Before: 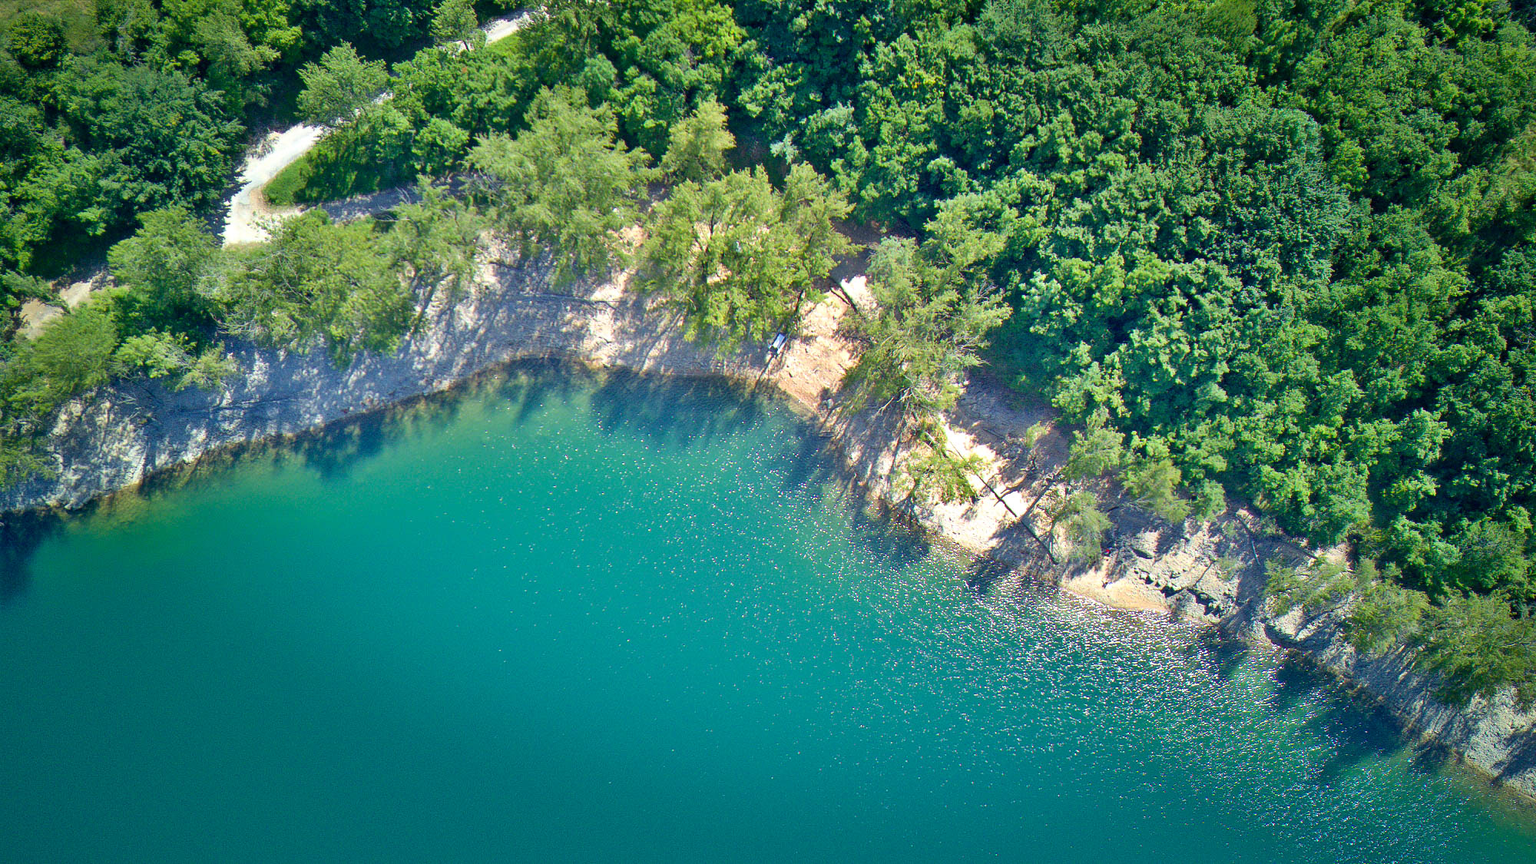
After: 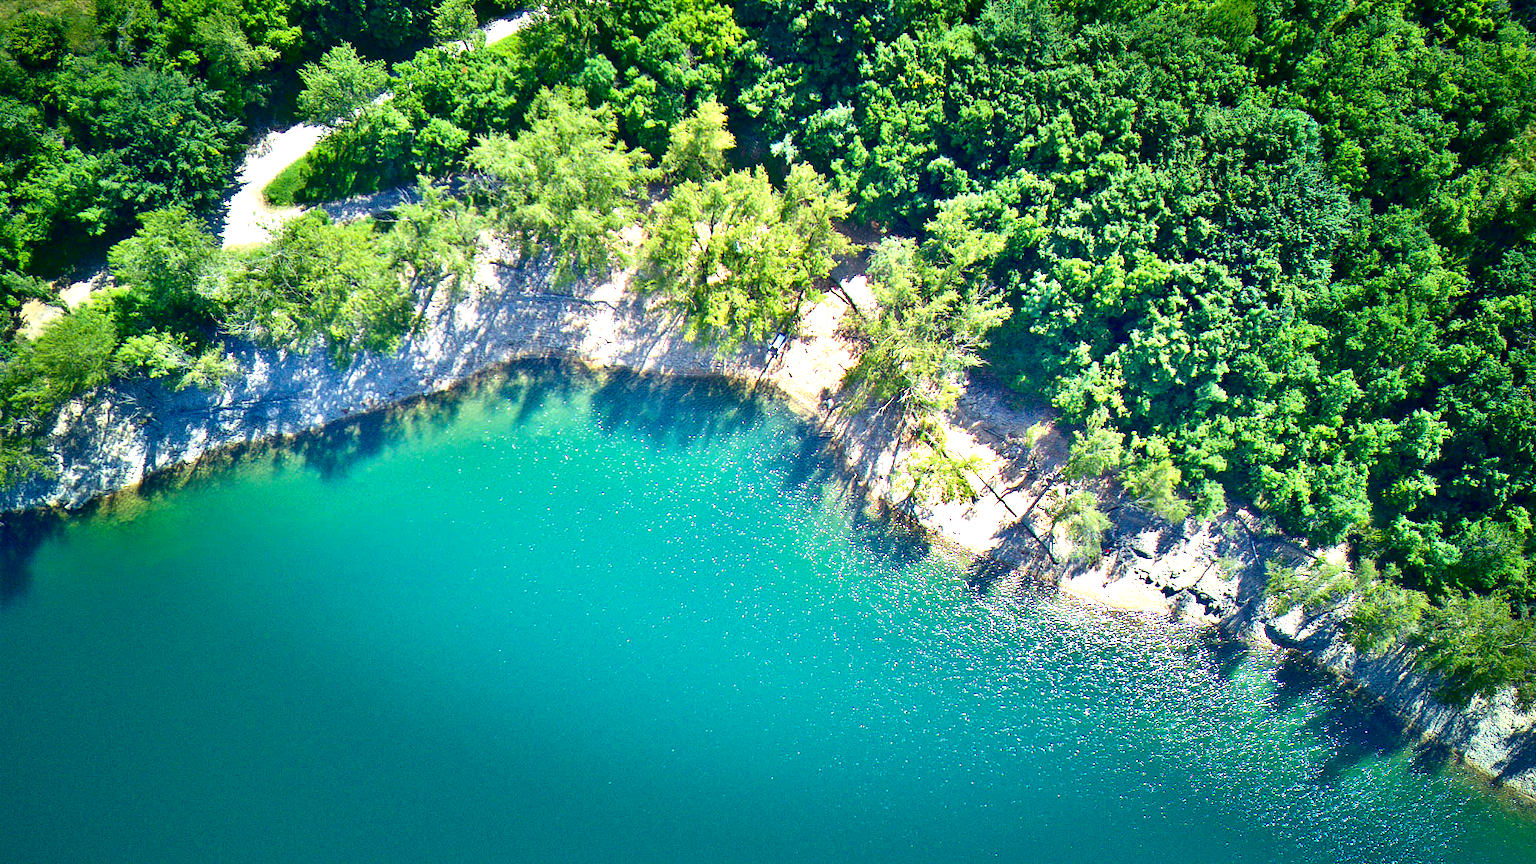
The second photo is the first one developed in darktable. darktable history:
contrast brightness saturation: contrast 0.13, brightness -0.24, saturation 0.14
exposure: exposure 1 EV, compensate highlight preservation false
